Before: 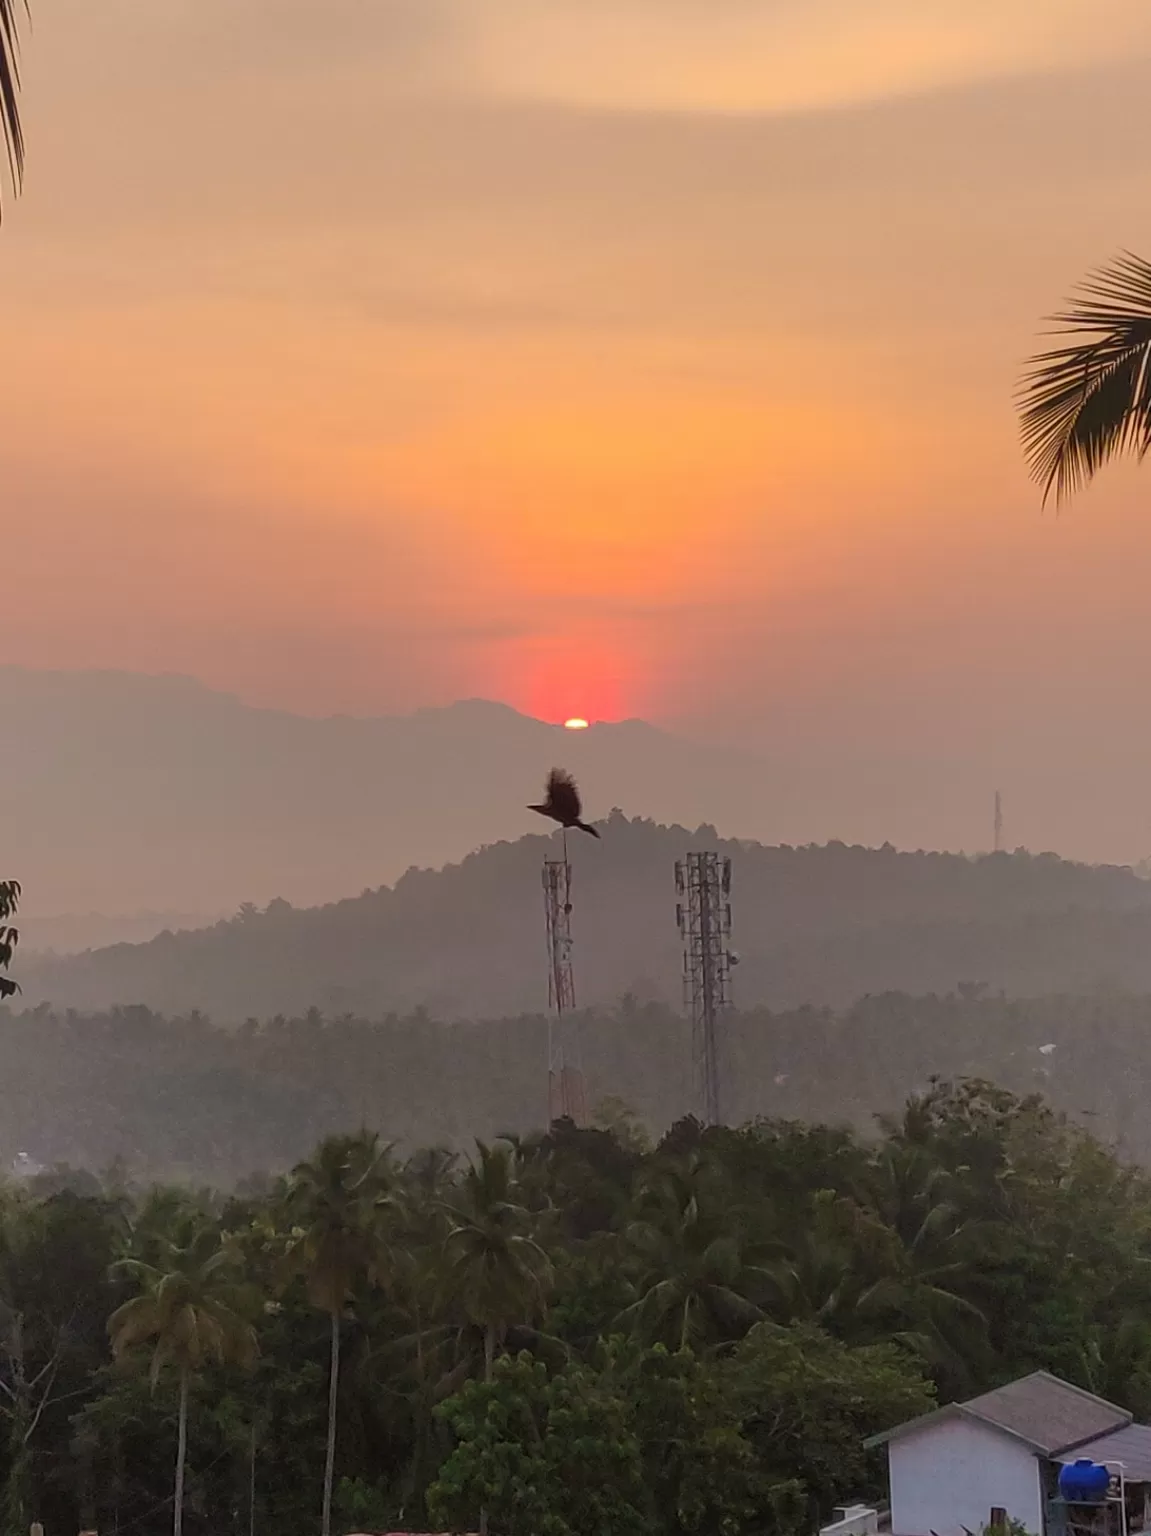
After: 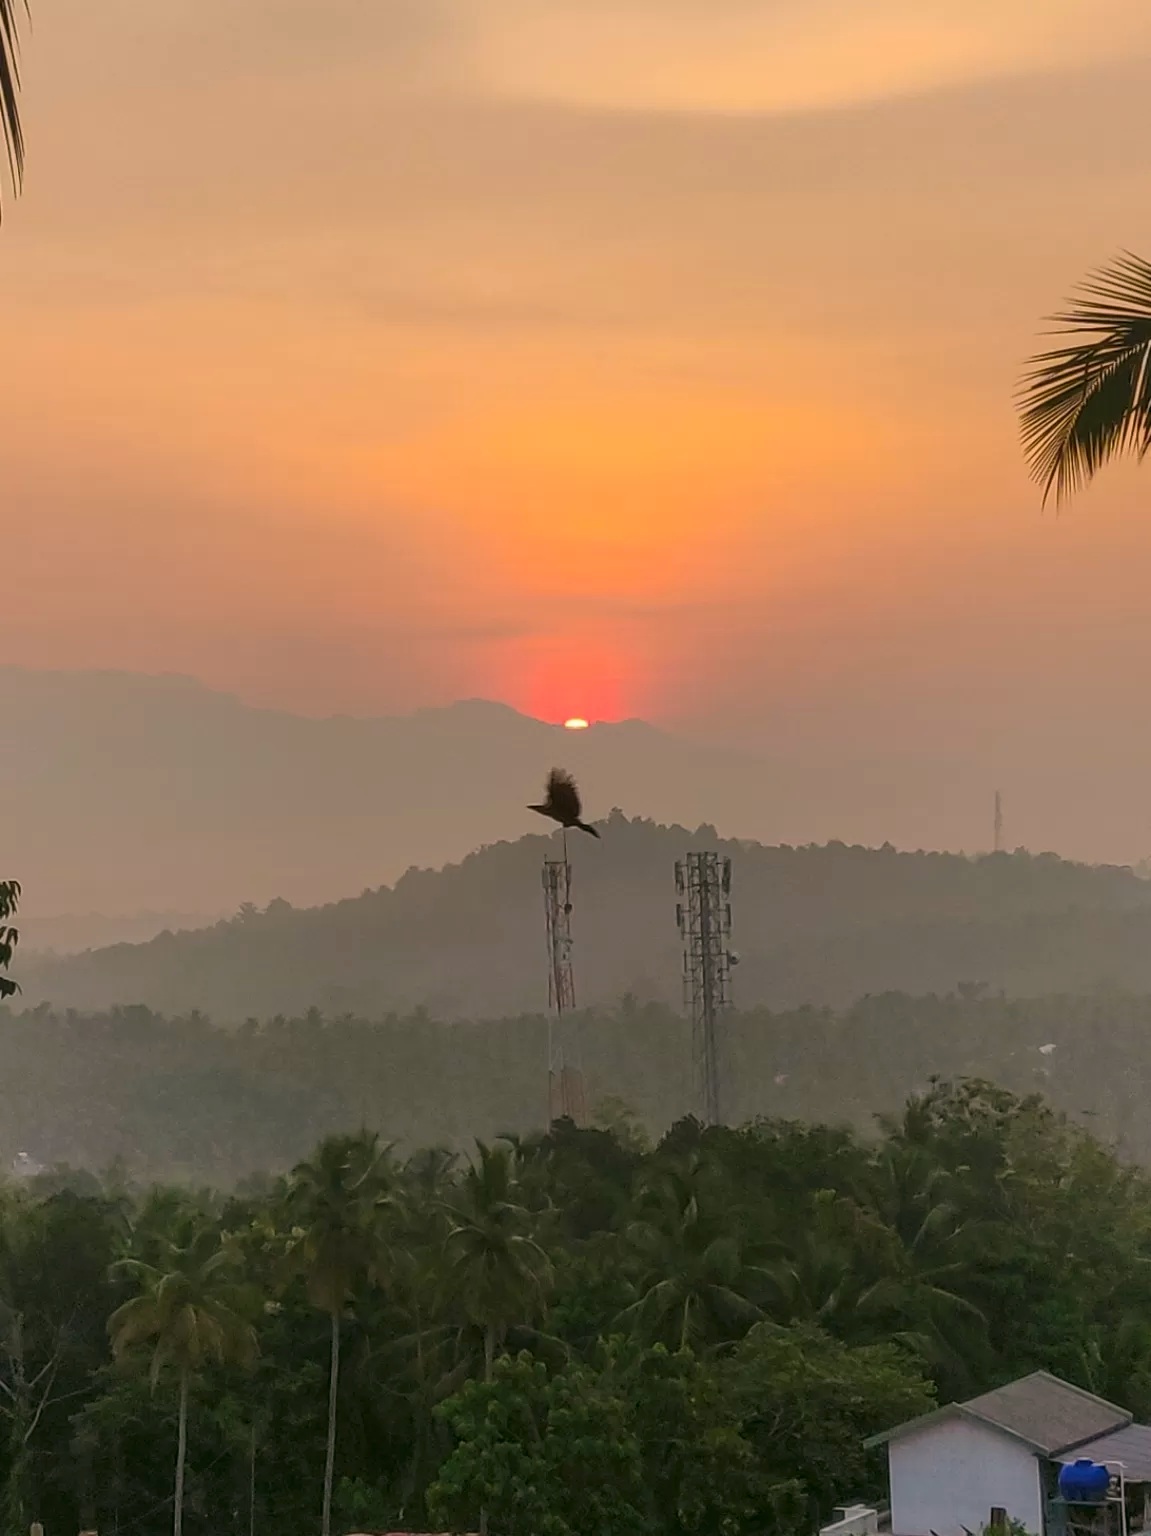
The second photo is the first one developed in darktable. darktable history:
color correction: highlights a* 4, highlights b* 4.92, shadows a* -7.49, shadows b* 4.59
